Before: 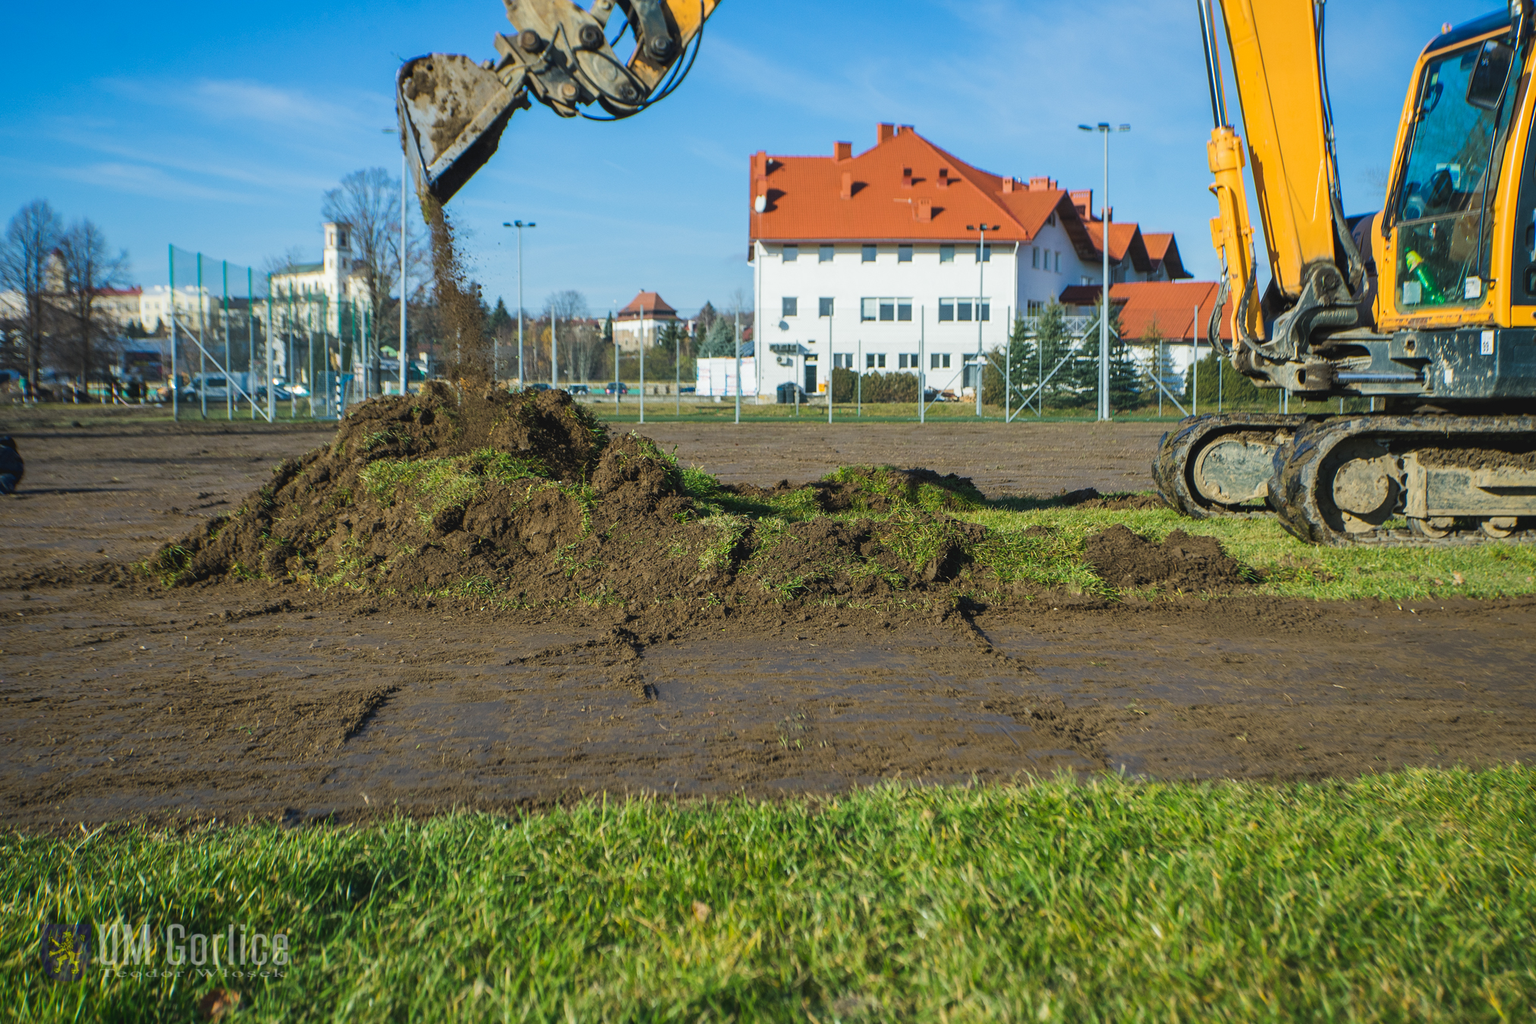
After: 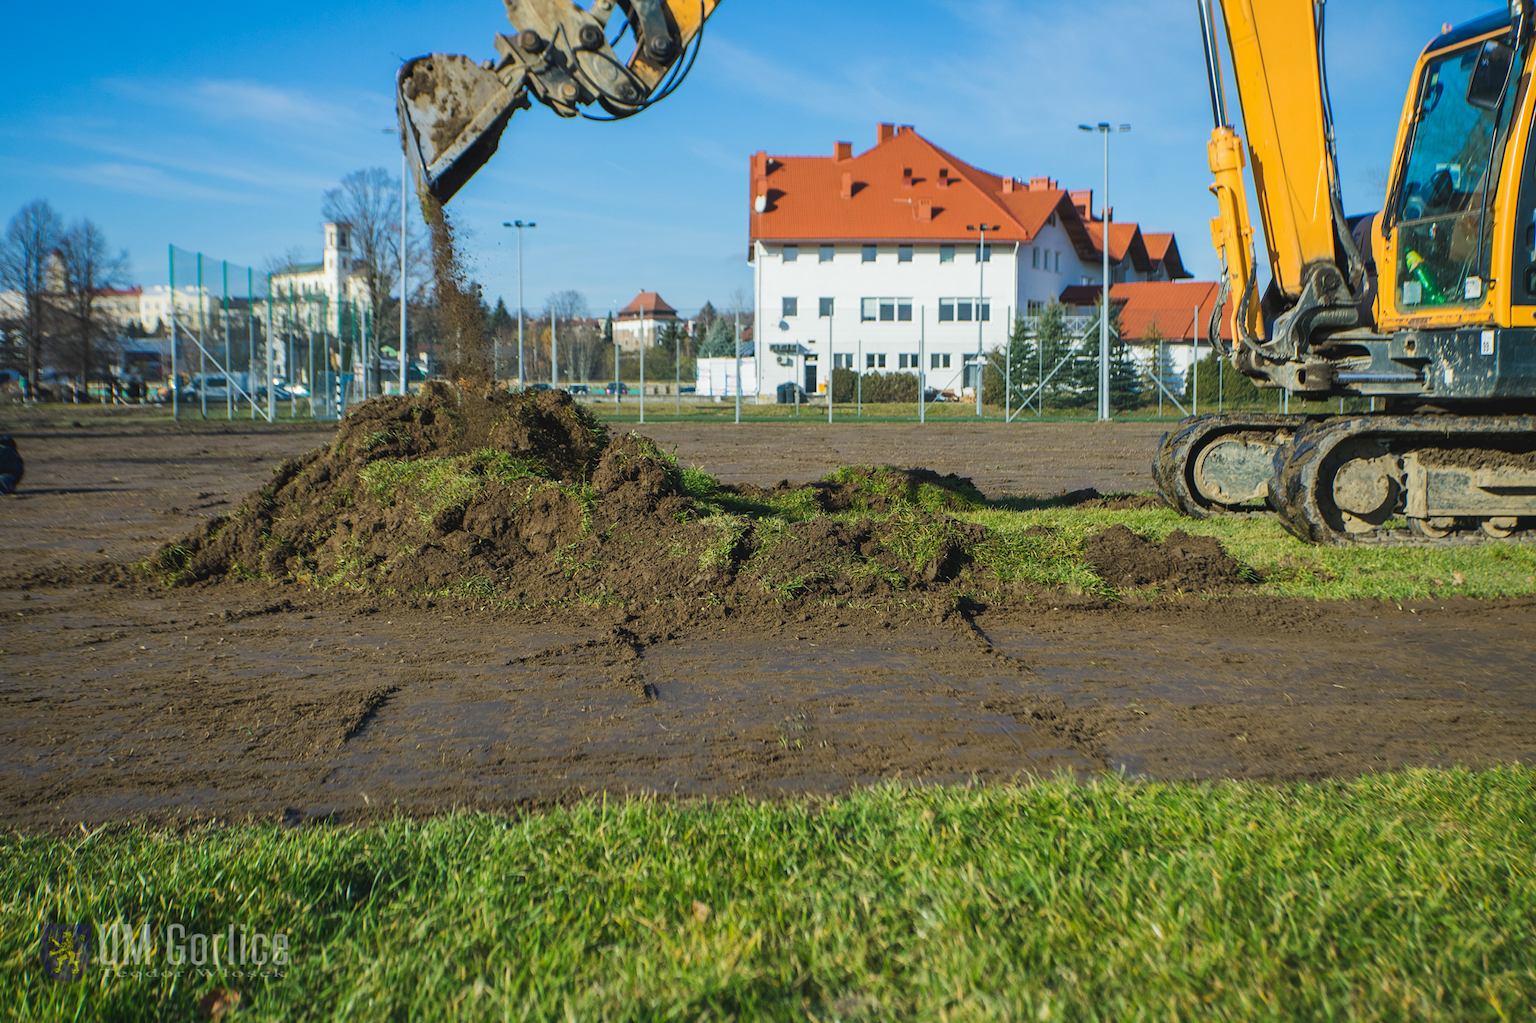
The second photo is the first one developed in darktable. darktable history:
exposure: exposure -0.02 EV, compensate highlight preservation false
